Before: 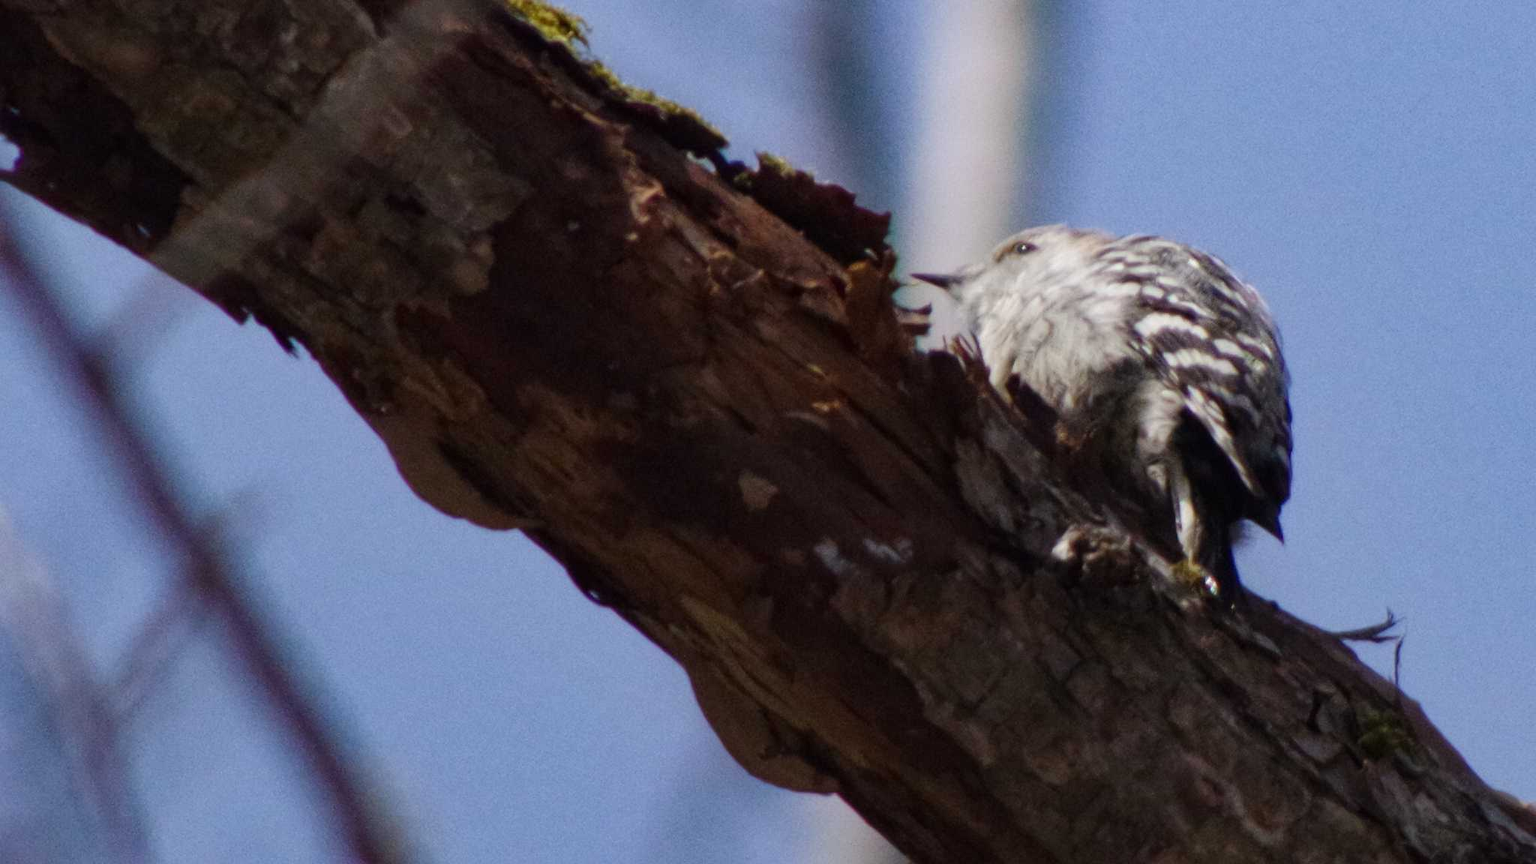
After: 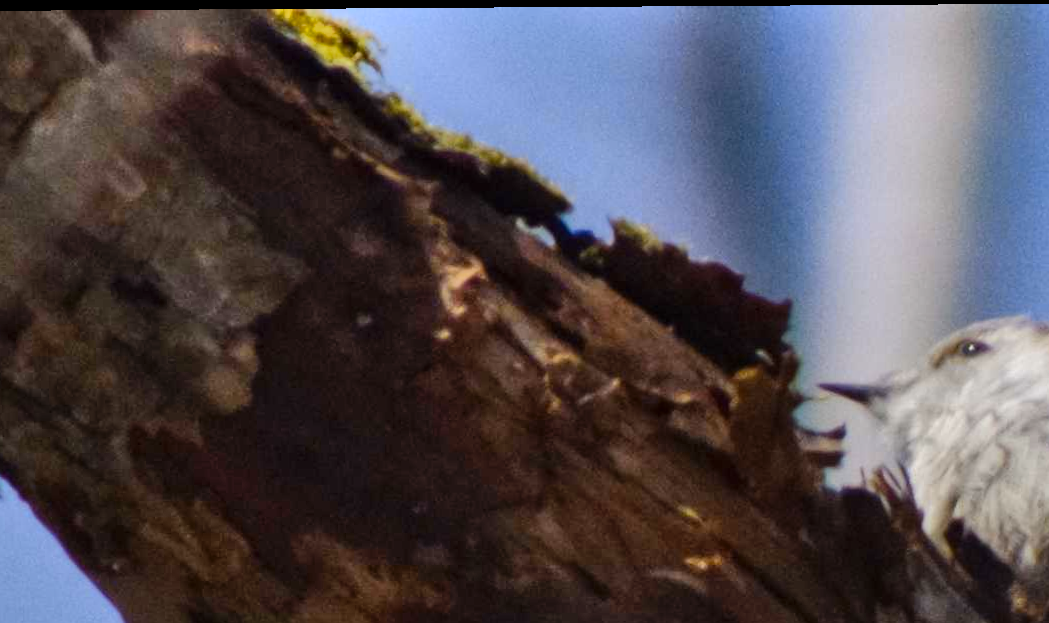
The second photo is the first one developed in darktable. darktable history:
shadows and highlights: soften with gaussian
crop: left 19.556%, right 30.401%, bottom 46.458%
color contrast: green-magenta contrast 0.85, blue-yellow contrast 1.25, unbound 0
rotate and perspective: lens shift (vertical) 0.048, lens shift (horizontal) -0.024, automatic cropping off
